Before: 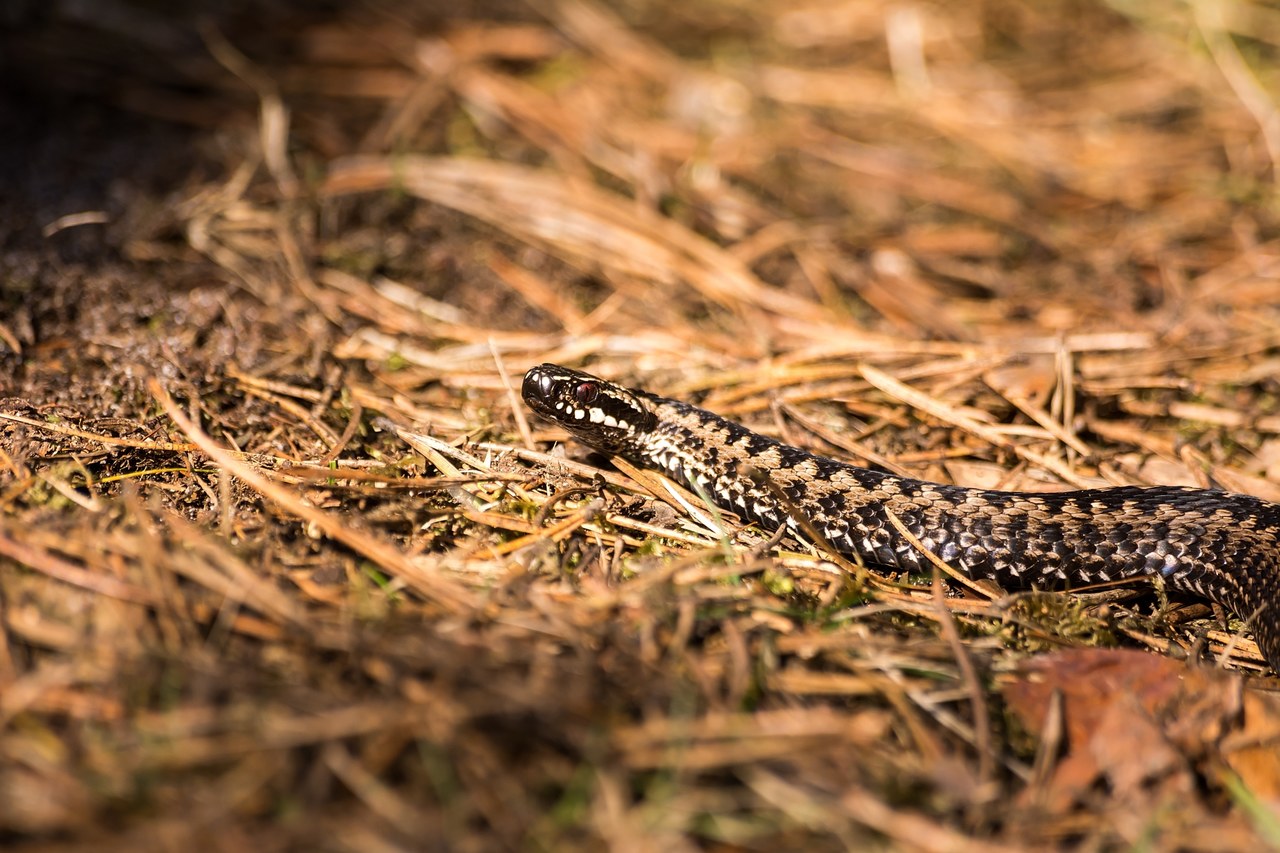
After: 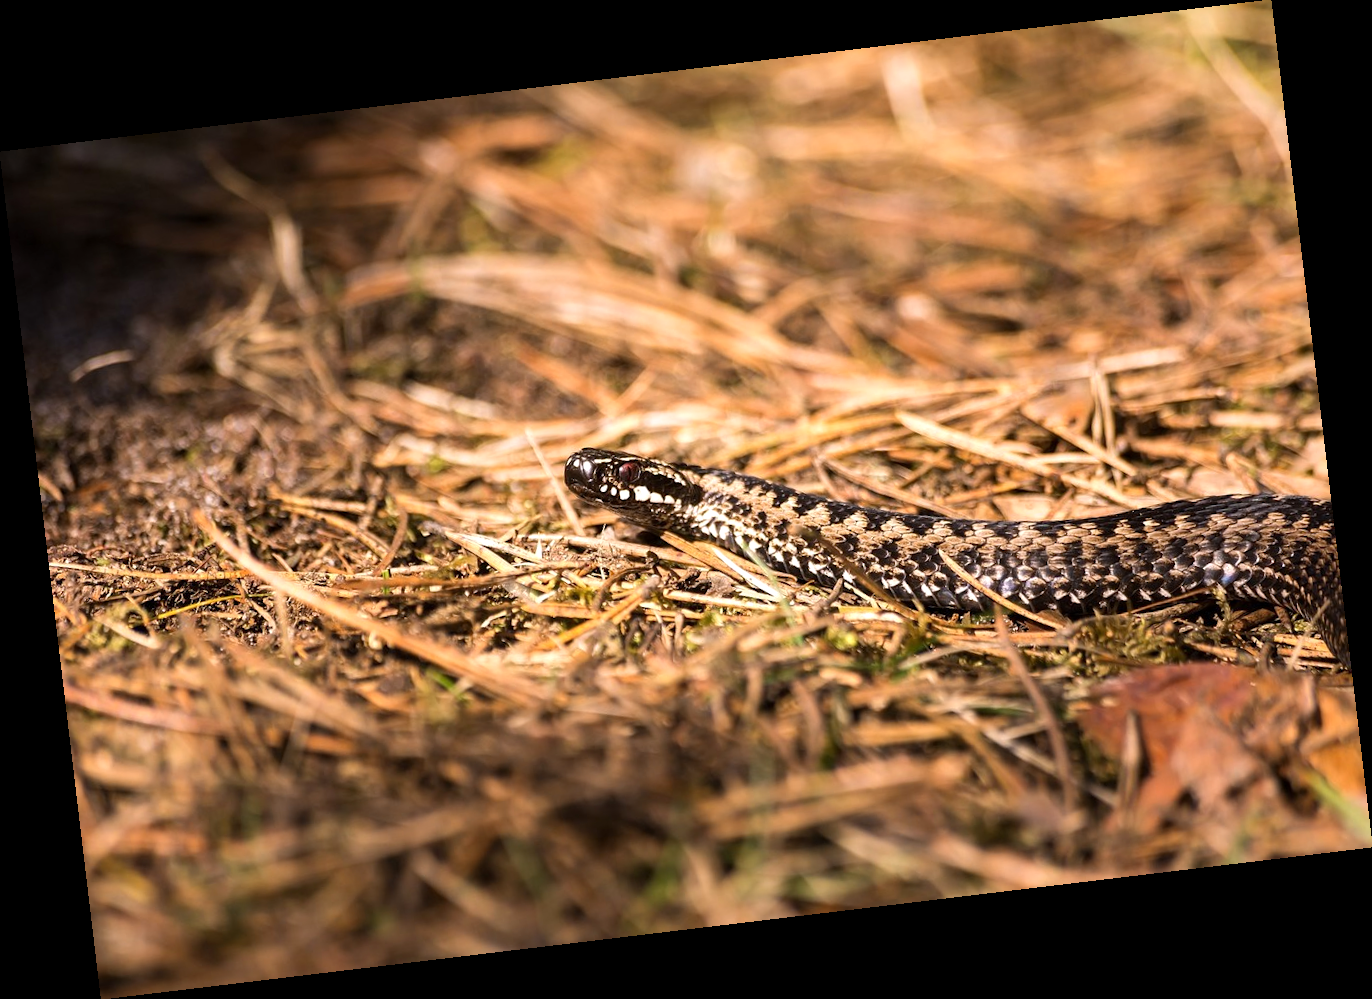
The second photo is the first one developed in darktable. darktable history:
exposure: exposure 0.2 EV, compensate highlight preservation false
white balance: red 1.009, blue 1.027
rotate and perspective: rotation -6.83°, automatic cropping off
